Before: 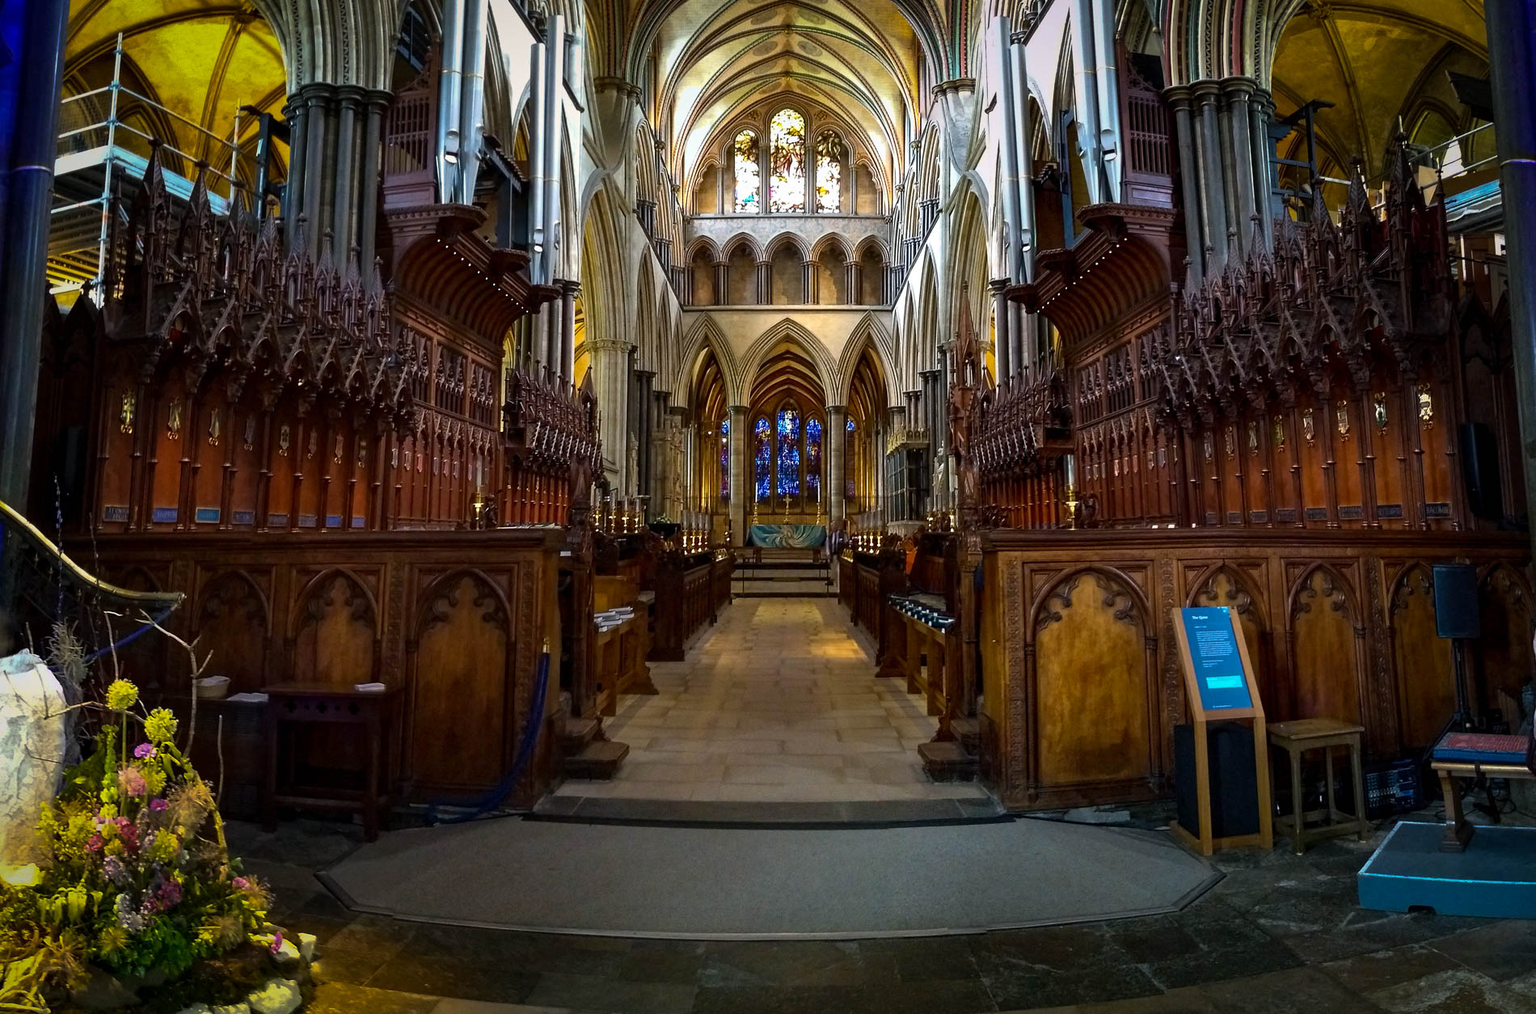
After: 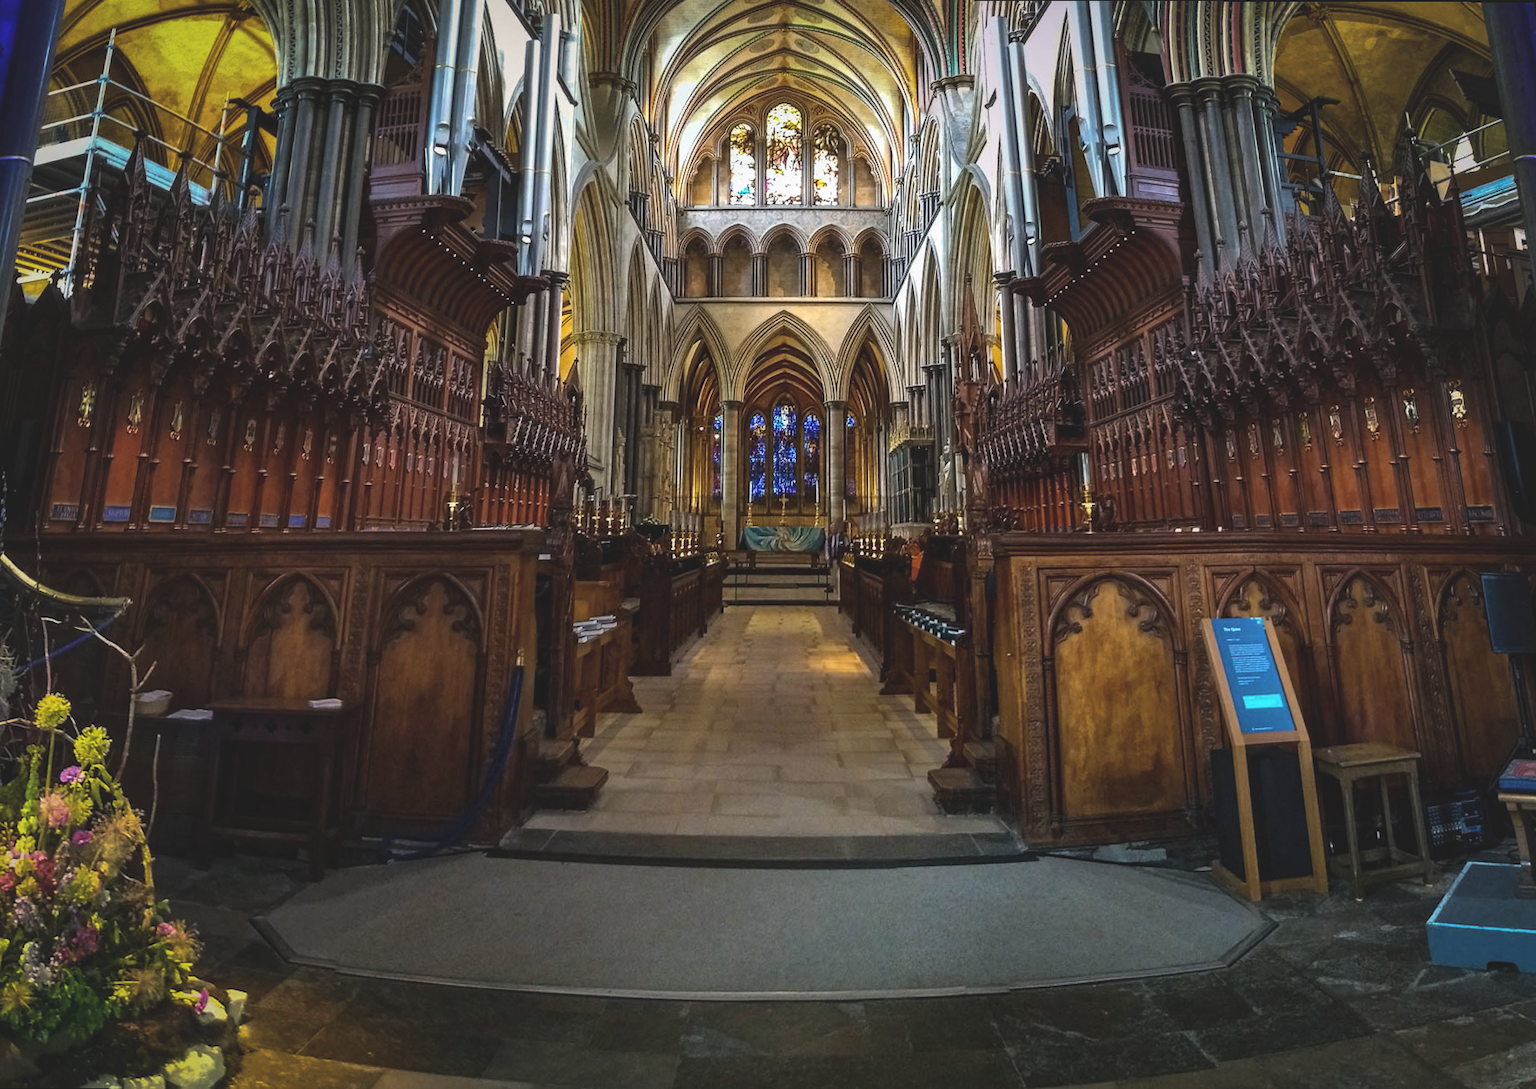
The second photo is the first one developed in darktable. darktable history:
exposure: black level correction -0.015, exposure -0.125 EV, compensate highlight preservation false
local contrast: on, module defaults
shadows and highlights: shadows 25, highlights -25
rotate and perspective: rotation 0.215°, lens shift (vertical) -0.139, crop left 0.069, crop right 0.939, crop top 0.002, crop bottom 0.996
